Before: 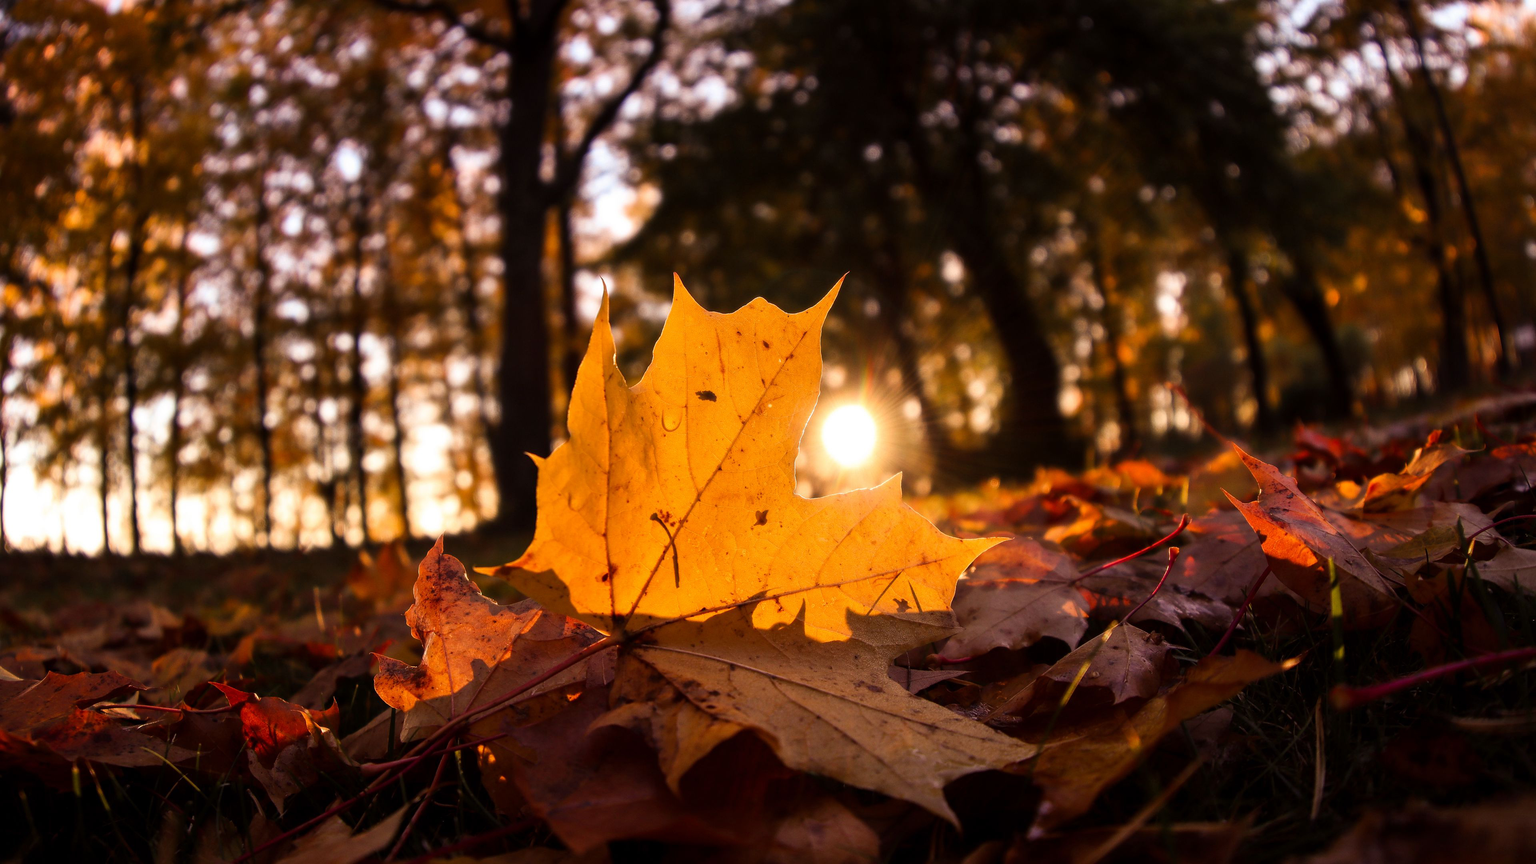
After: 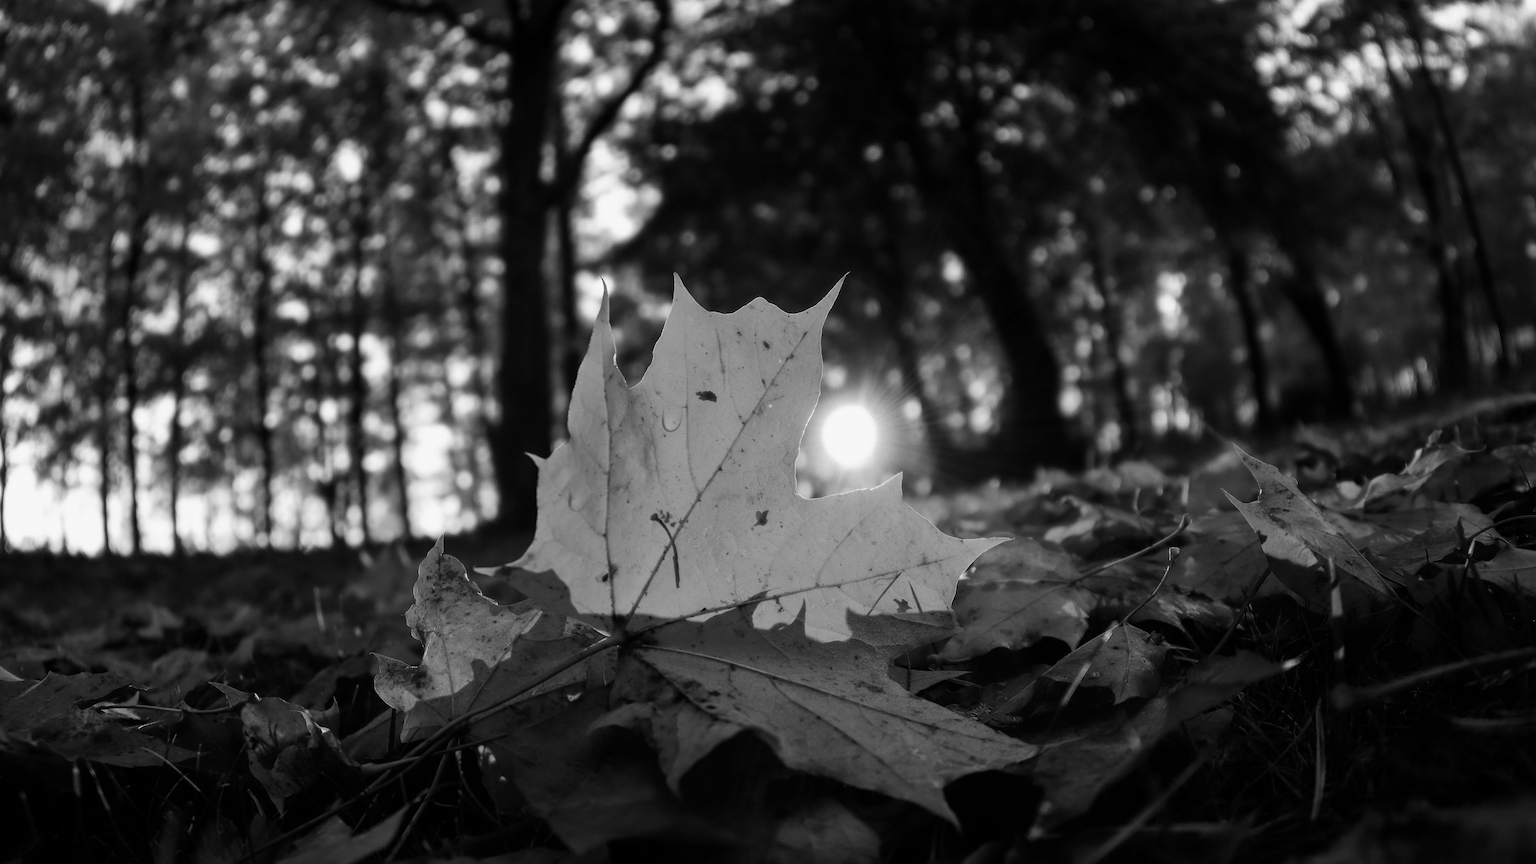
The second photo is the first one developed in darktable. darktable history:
color calibration: output gray [0.21, 0.42, 0.37, 0], x 0.341, y 0.355, temperature 5154.22 K
